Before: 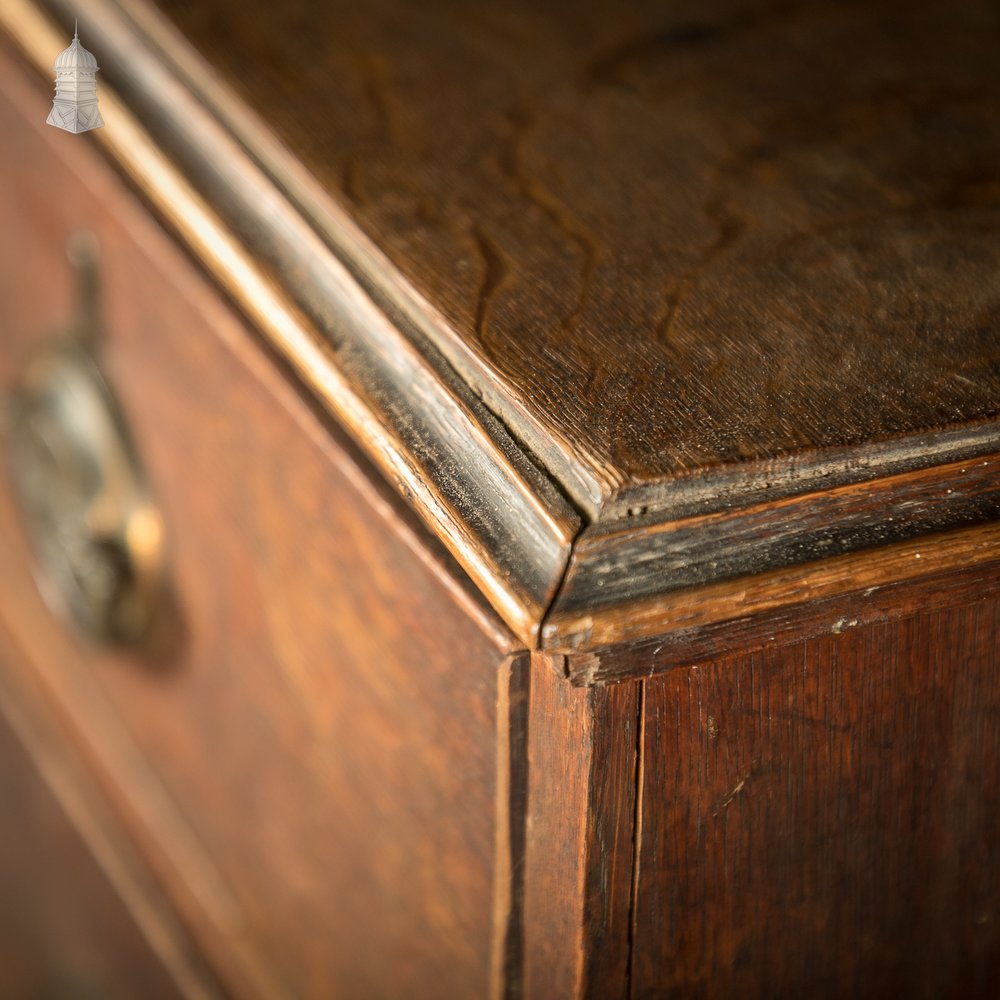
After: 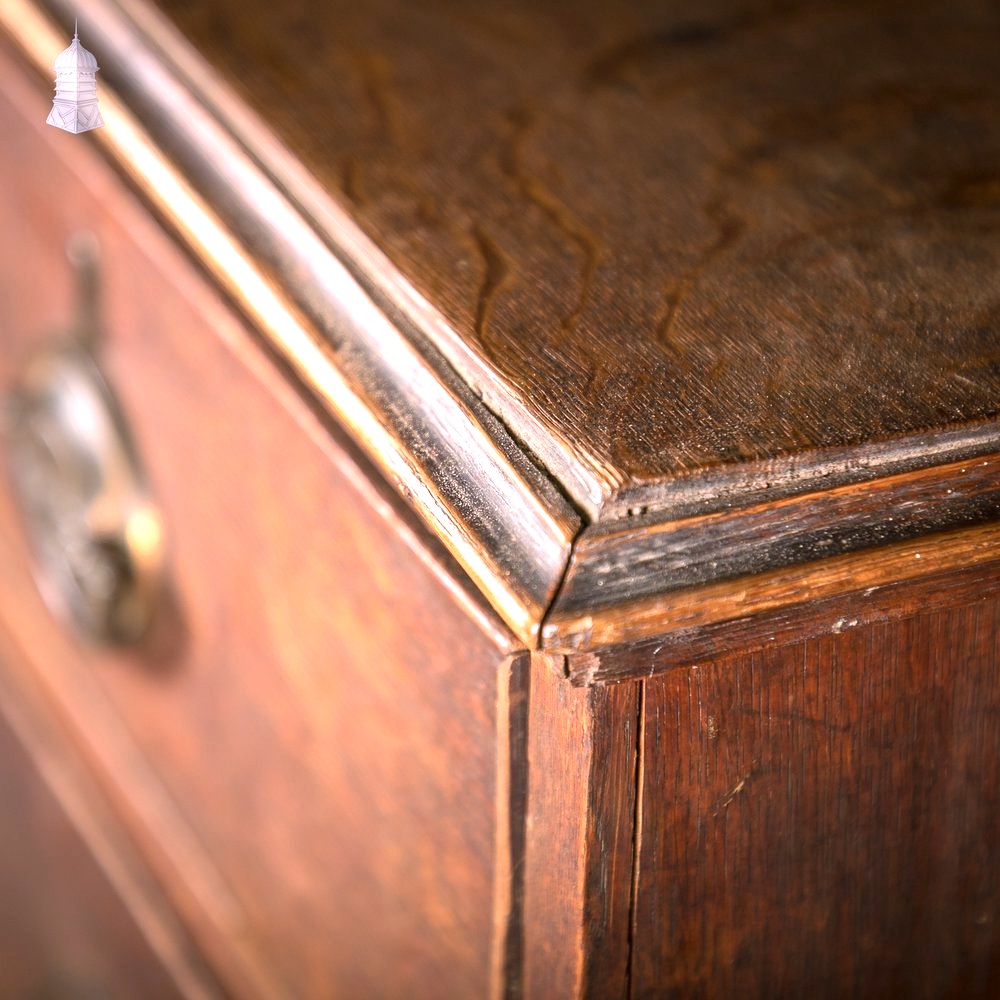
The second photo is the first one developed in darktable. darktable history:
exposure: exposure 0.722 EV, compensate highlight preservation false
white balance: red 1.042, blue 1.17
